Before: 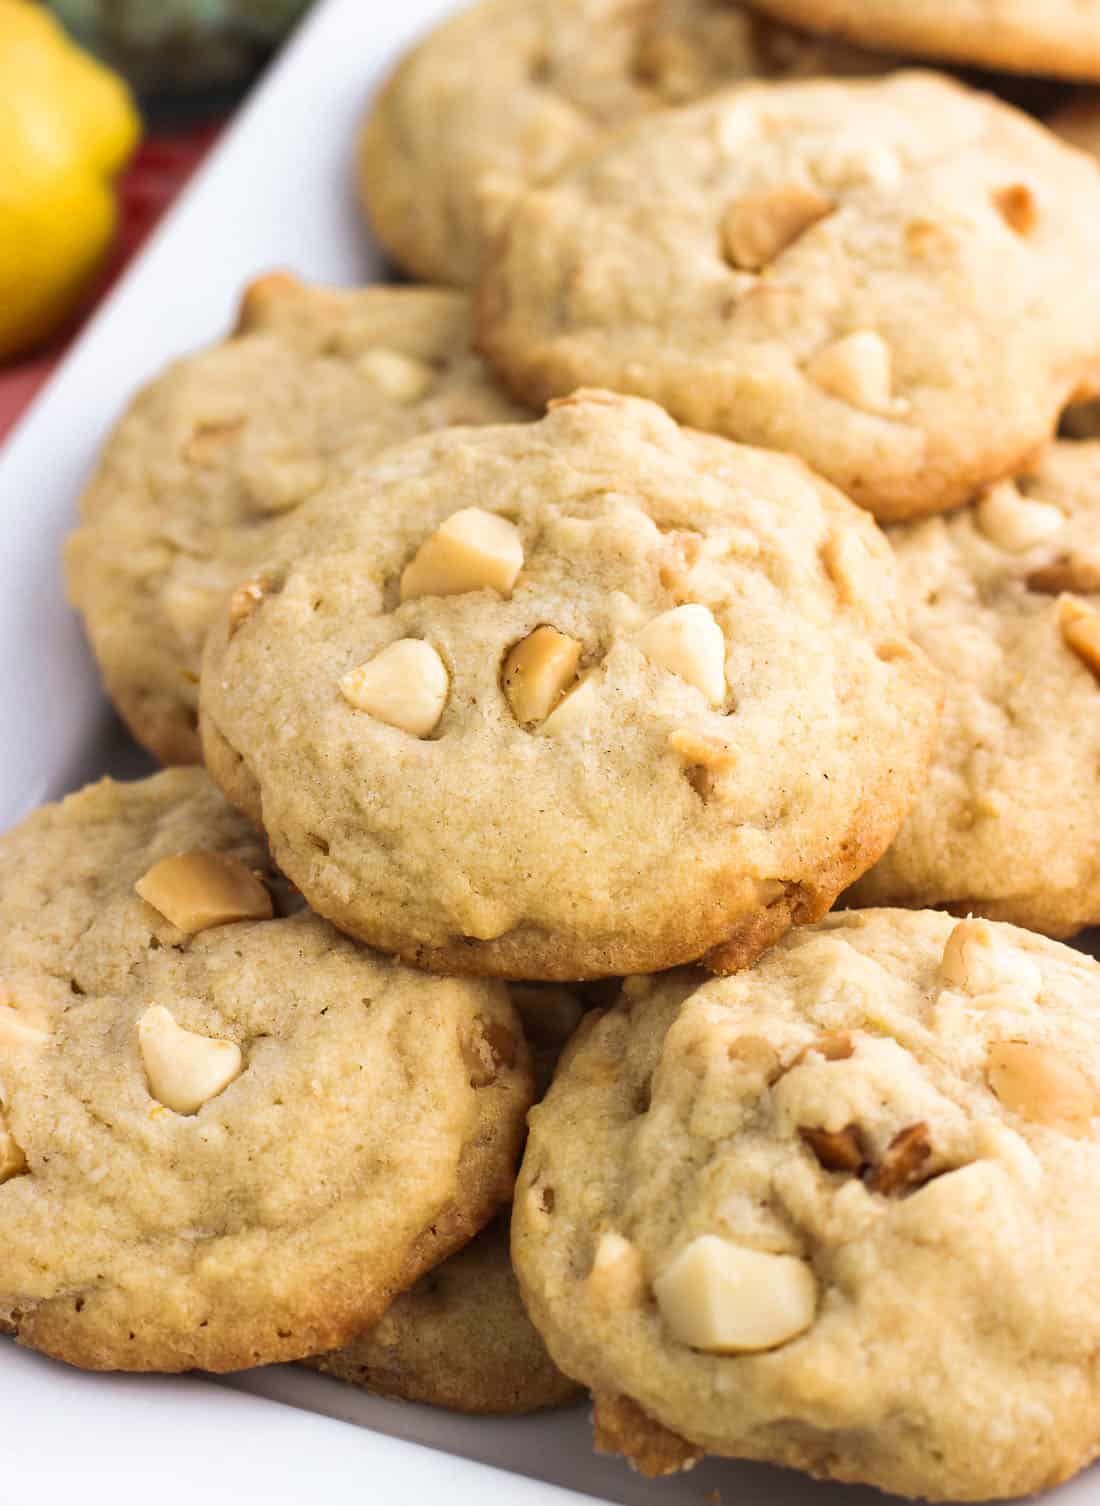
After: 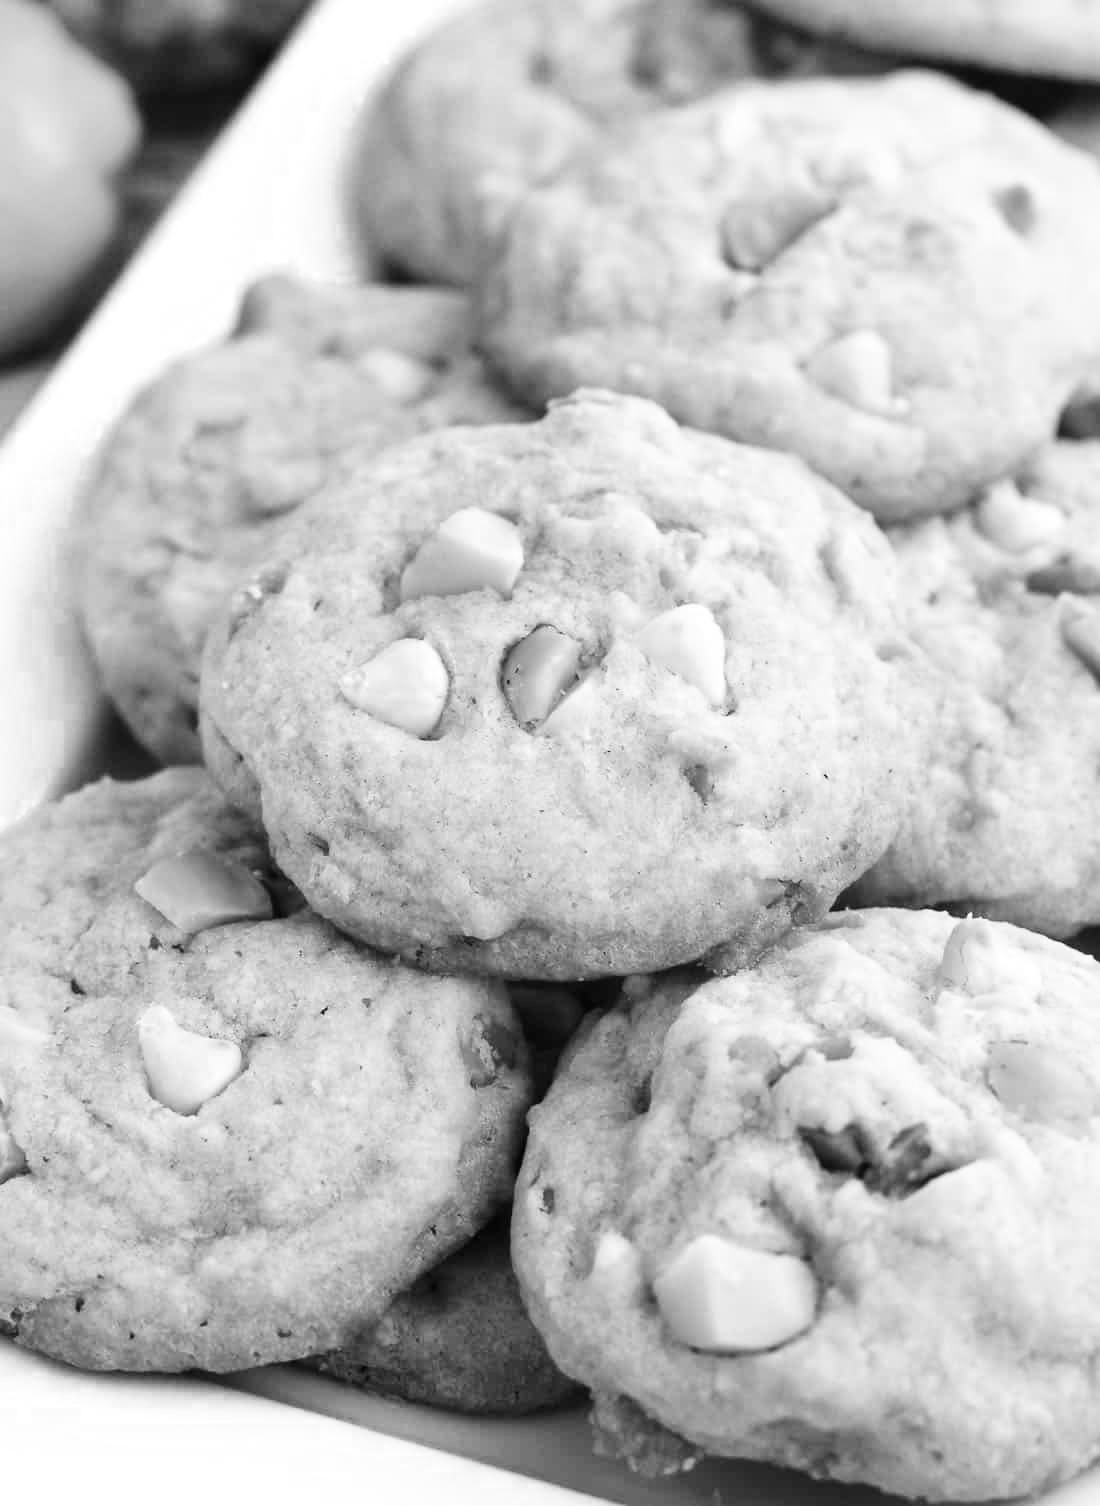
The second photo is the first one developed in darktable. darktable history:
local contrast: mode bilateral grid, contrast 21, coarseness 50, detail 119%, midtone range 0.2
color zones: curves: ch0 [(0, 0.613) (0.01, 0.613) (0.245, 0.448) (0.498, 0.529) (0.642, 0.665) (0.879, 0.777) (0.99, 0.613)]; ch1 [(0, 0) (0.143, 0) (0.286, 0) (0.429, 0) (0.571, 0) (0.714, 0) (0.857, 0)]
base curve: curves: ch0 [(0, 0) (0.032, 0.025) (0.121, 0.166) (0.206, 0.329) (0.605, 0.79) (1, 1)], preserve colors none
